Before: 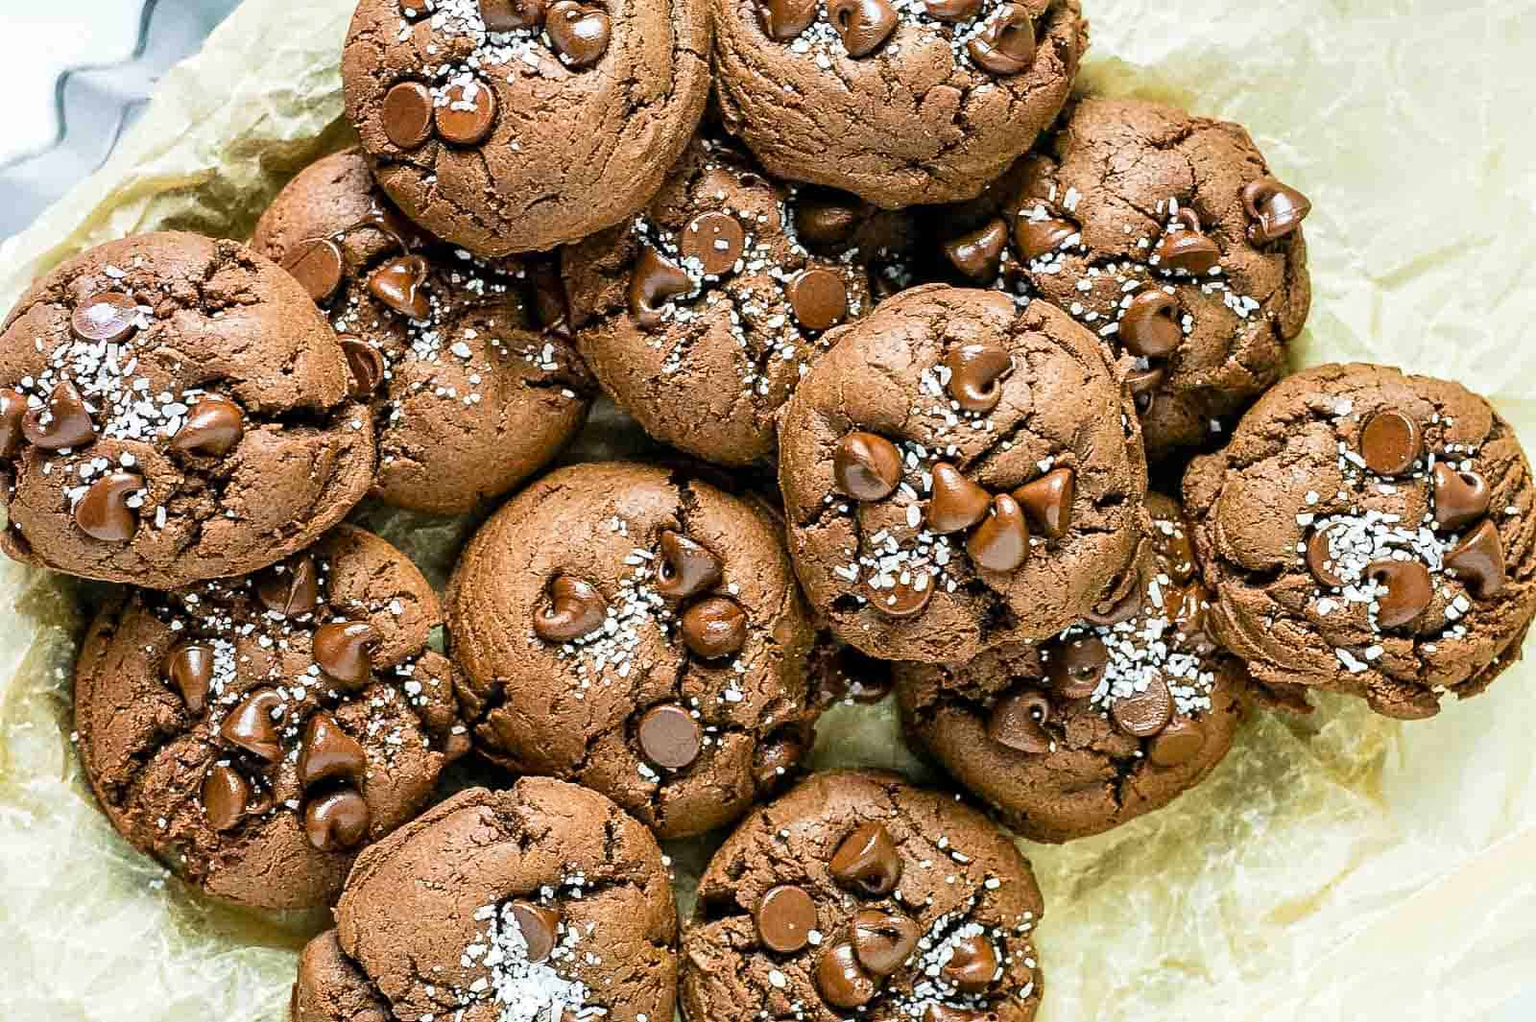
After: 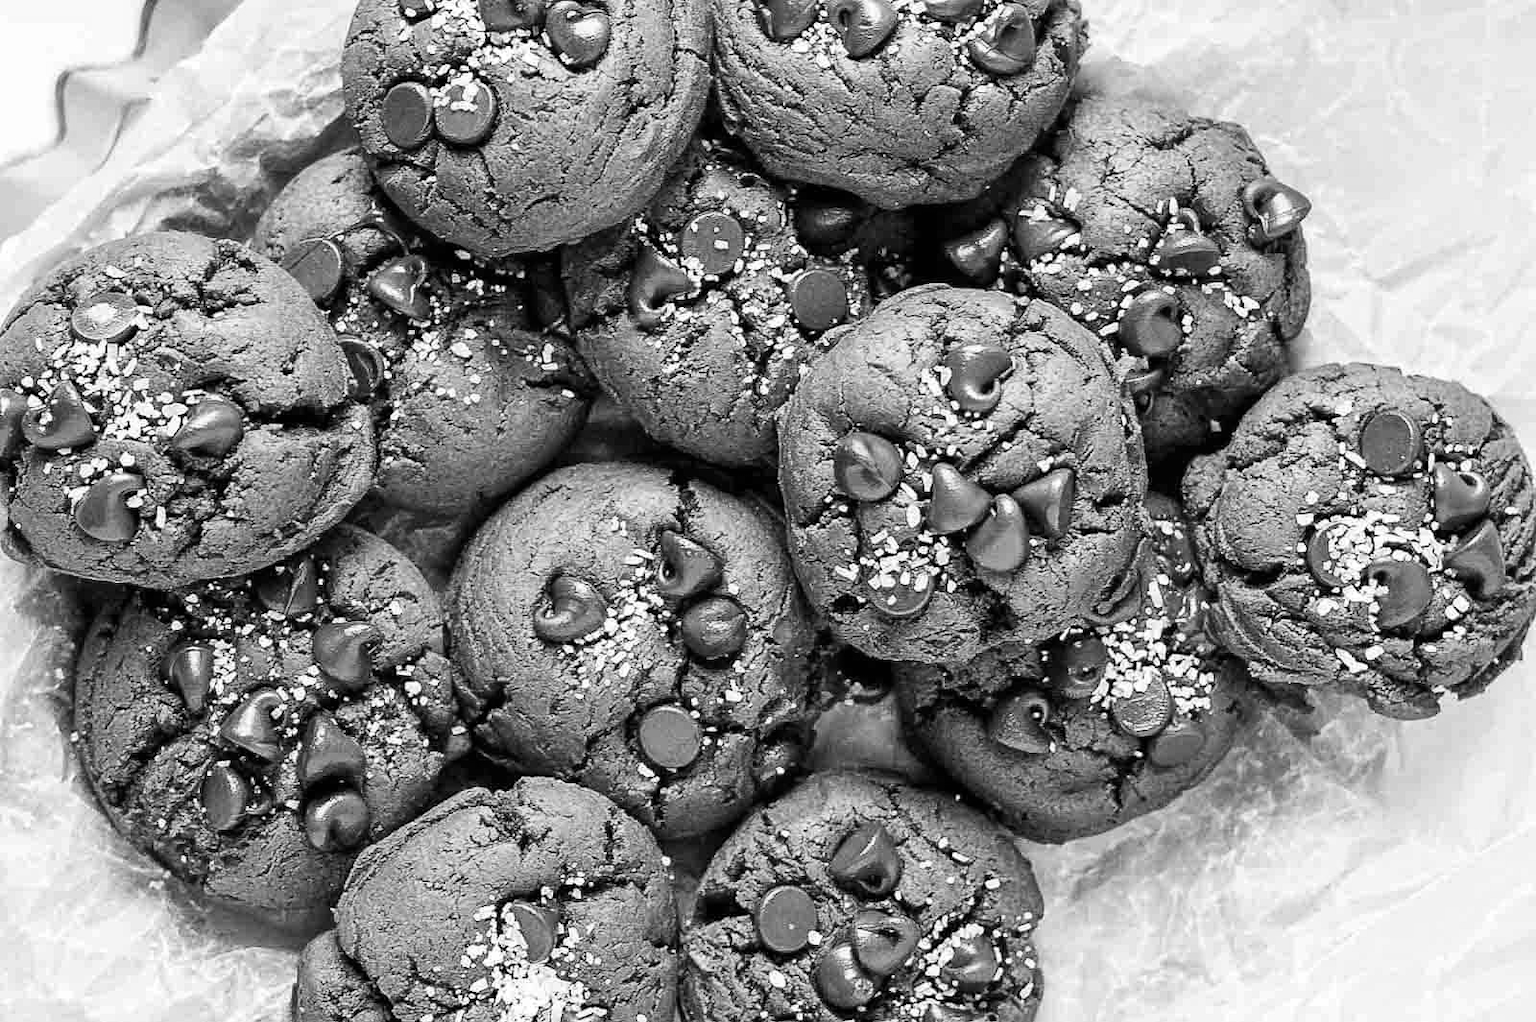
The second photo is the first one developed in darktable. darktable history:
contrast brightness saturation: saturation -0.999
